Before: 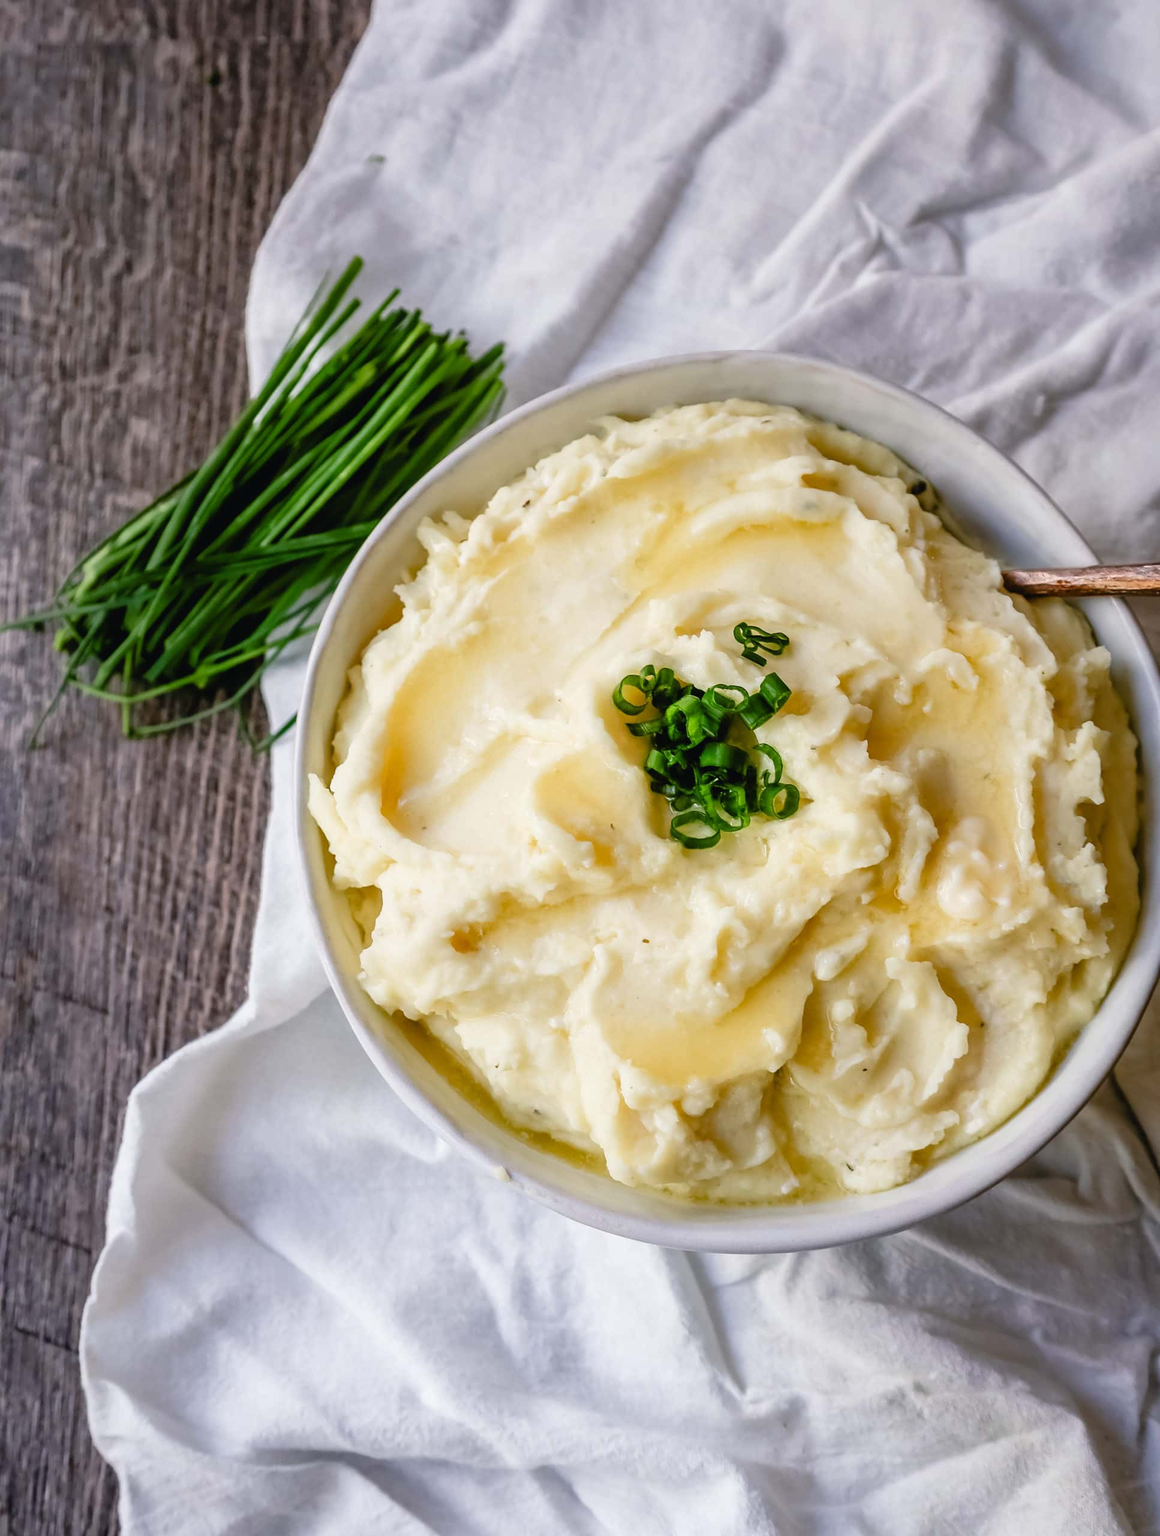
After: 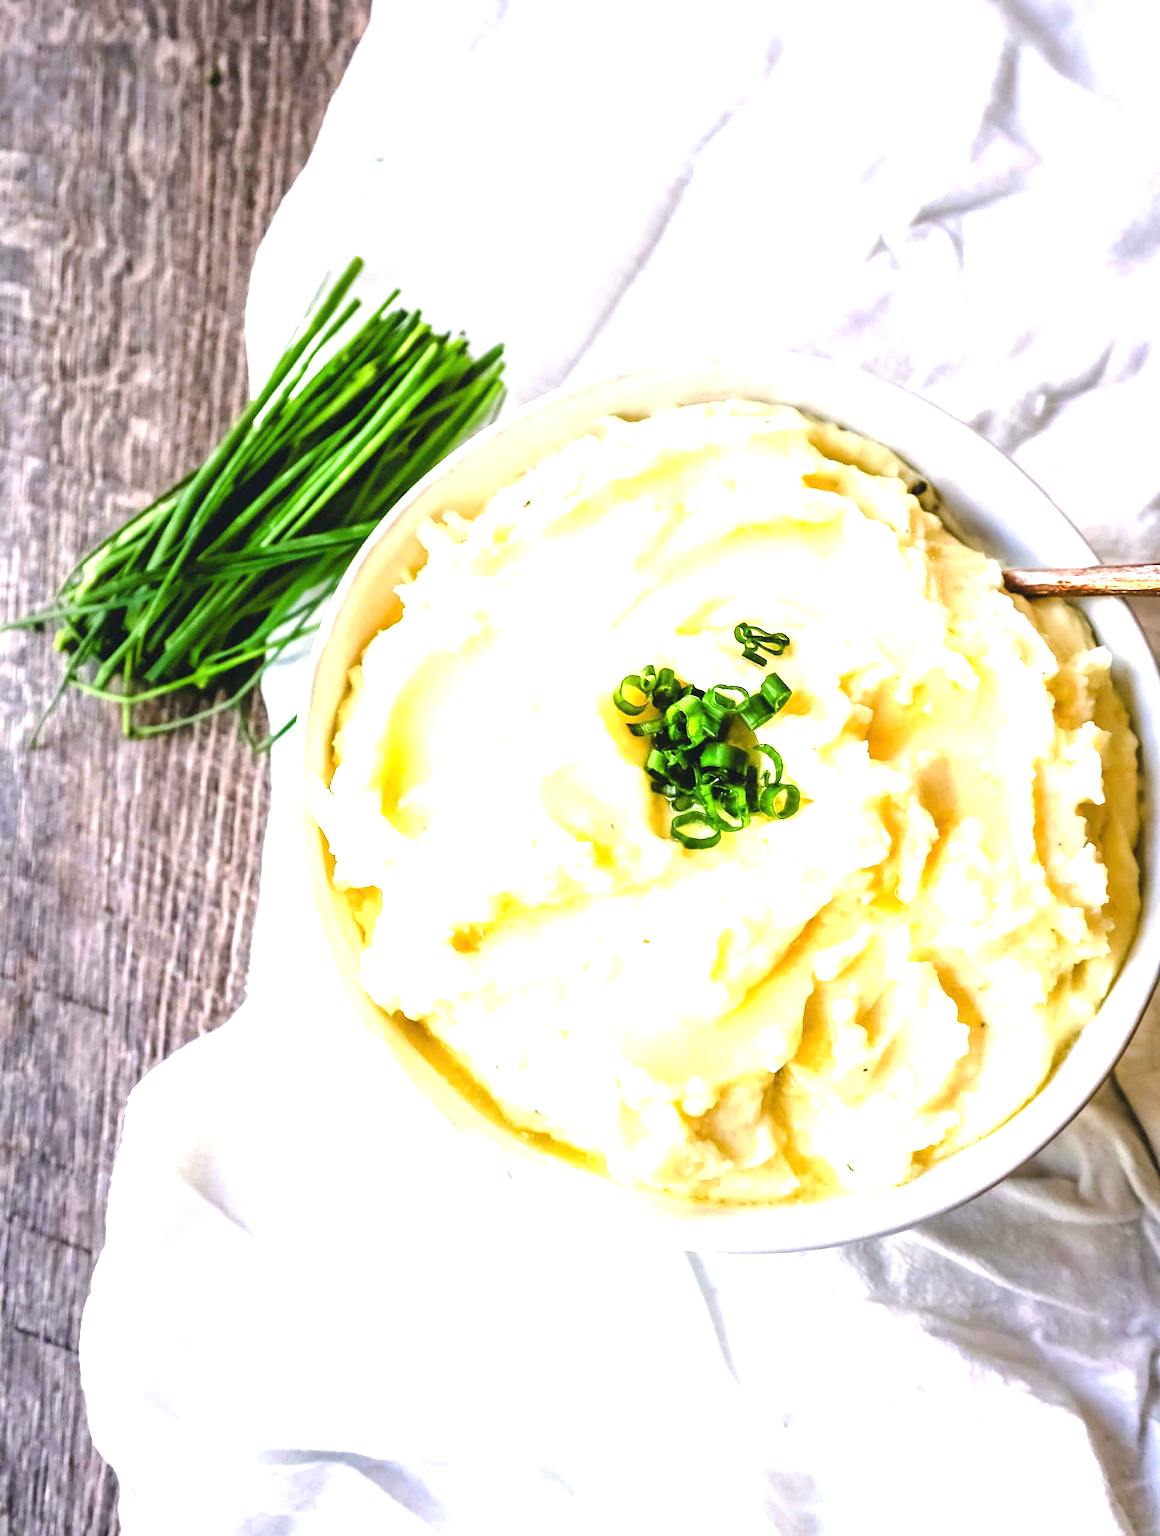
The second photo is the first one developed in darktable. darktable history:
exposure: black level correction 0, exposure 1.755 EV, compensate exposure bias true, compensate highlight preservation false
